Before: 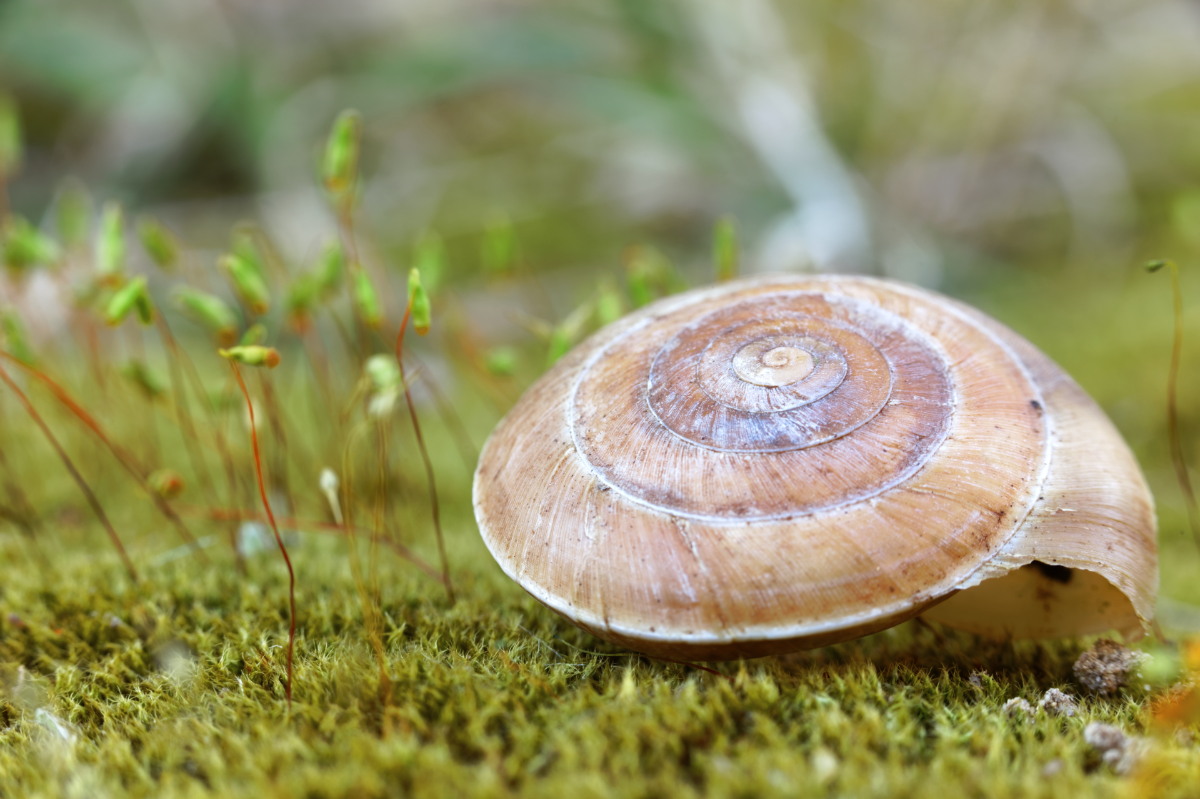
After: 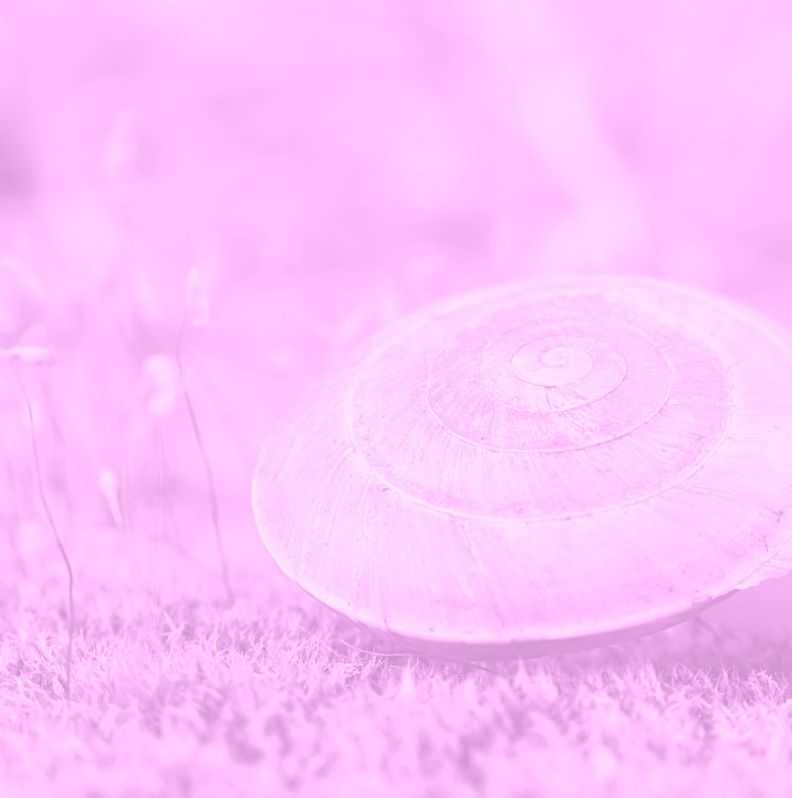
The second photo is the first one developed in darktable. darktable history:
sharpen: on, module defaults
colorize: hue 331.2°, saturation 75%, source mix 30.28%, lightness 70.52%, version 1
crop and rotate: left 18.442%, right 15.508%
